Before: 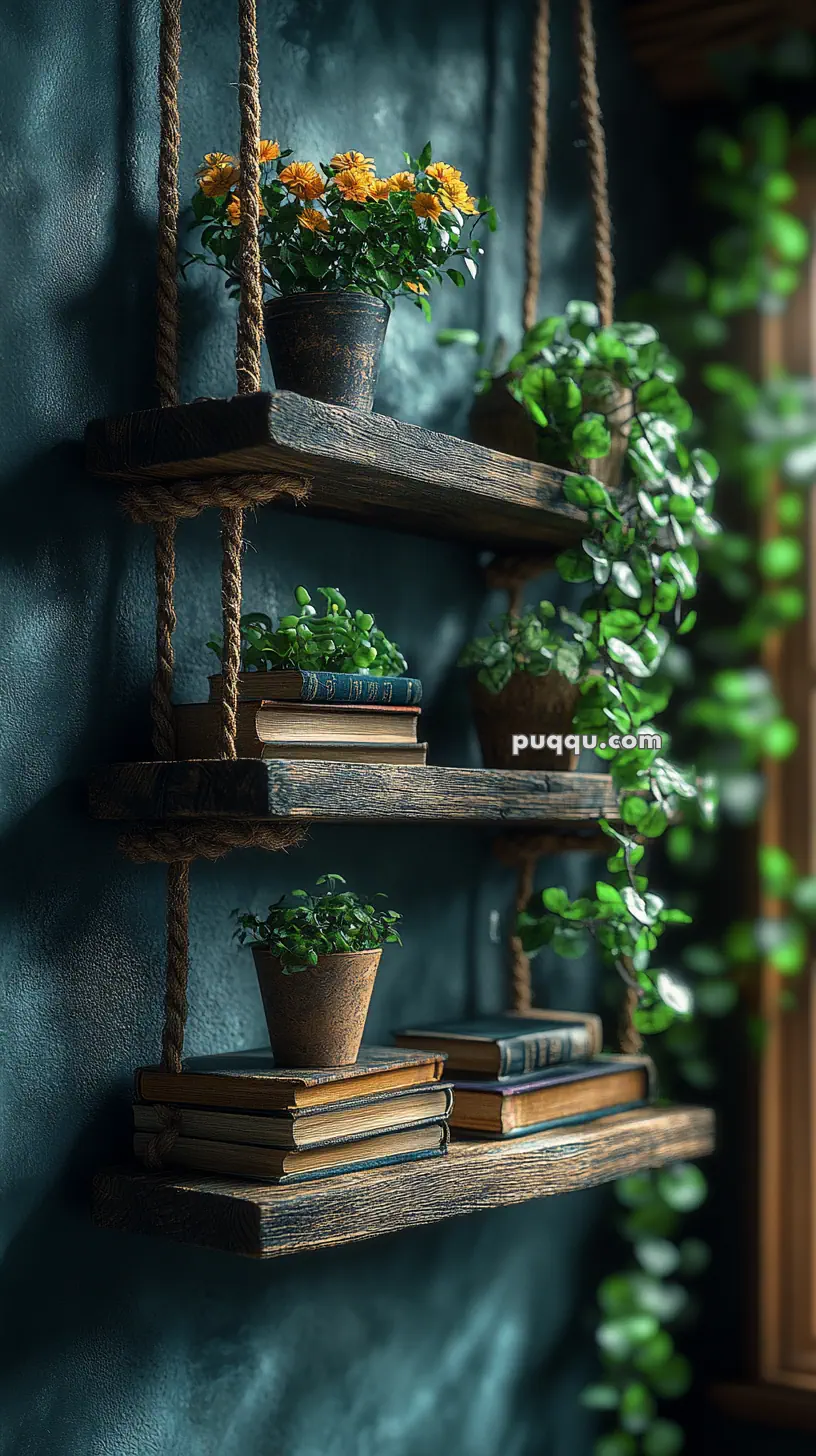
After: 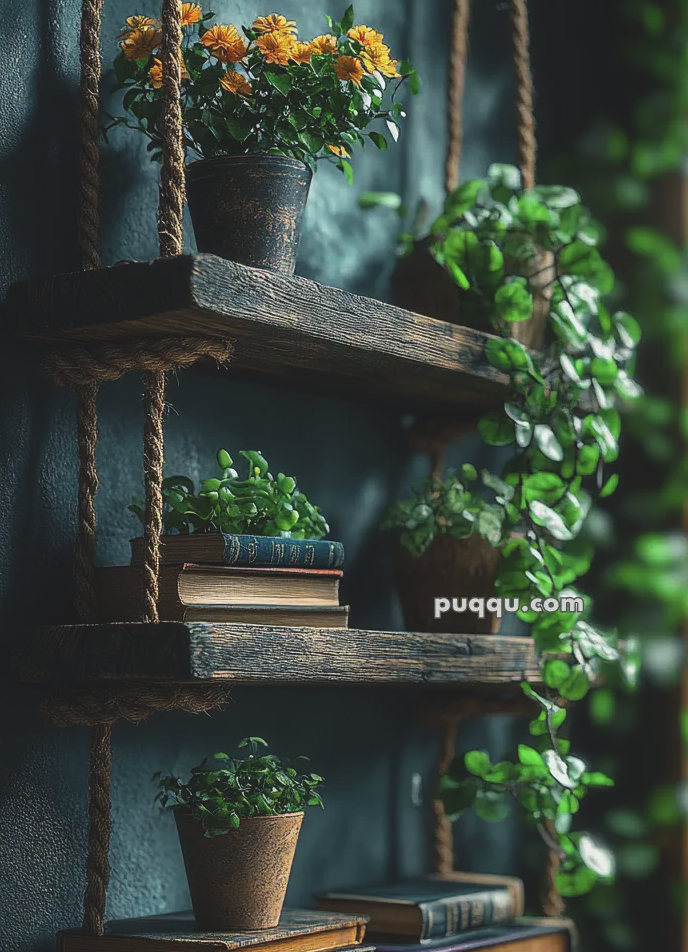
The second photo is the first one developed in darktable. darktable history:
crop and rotate: left 9.645%, top 9.42%, right 6.018%, bottom 25.143%
exposure: black level correction -0.014, exposure -0.196 EV, compensate highlight preservation false
